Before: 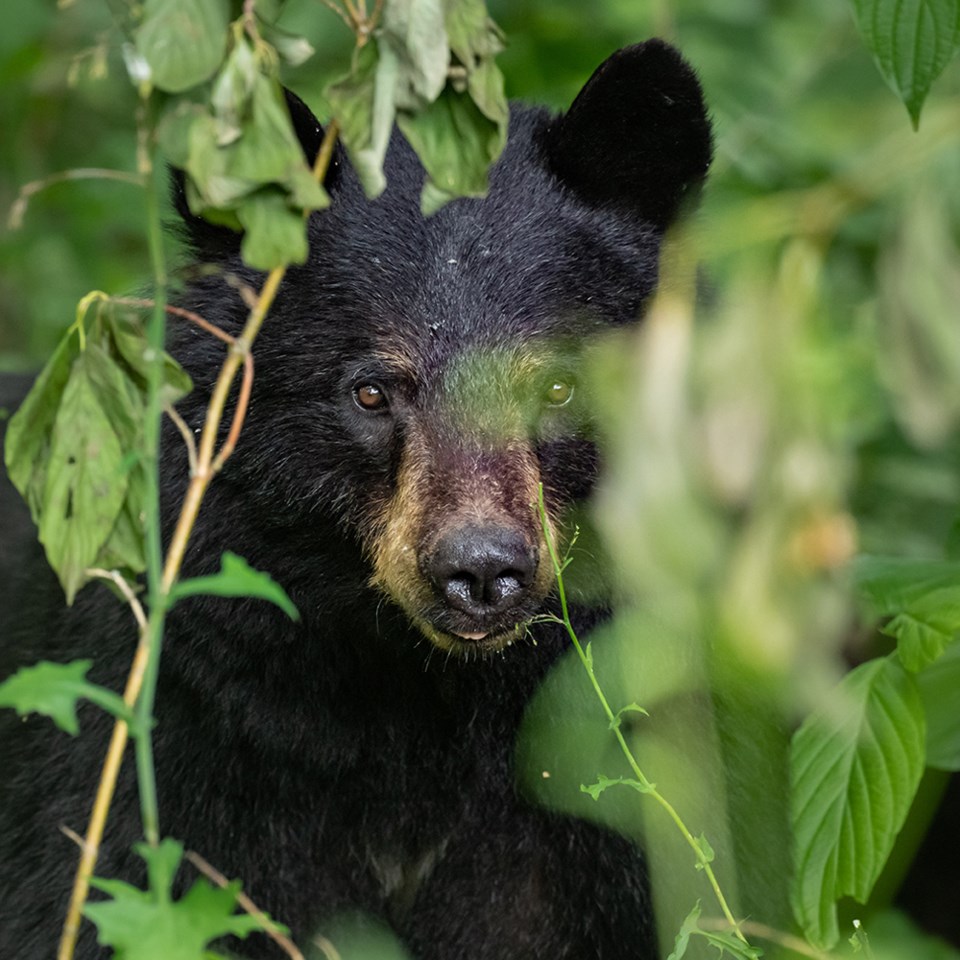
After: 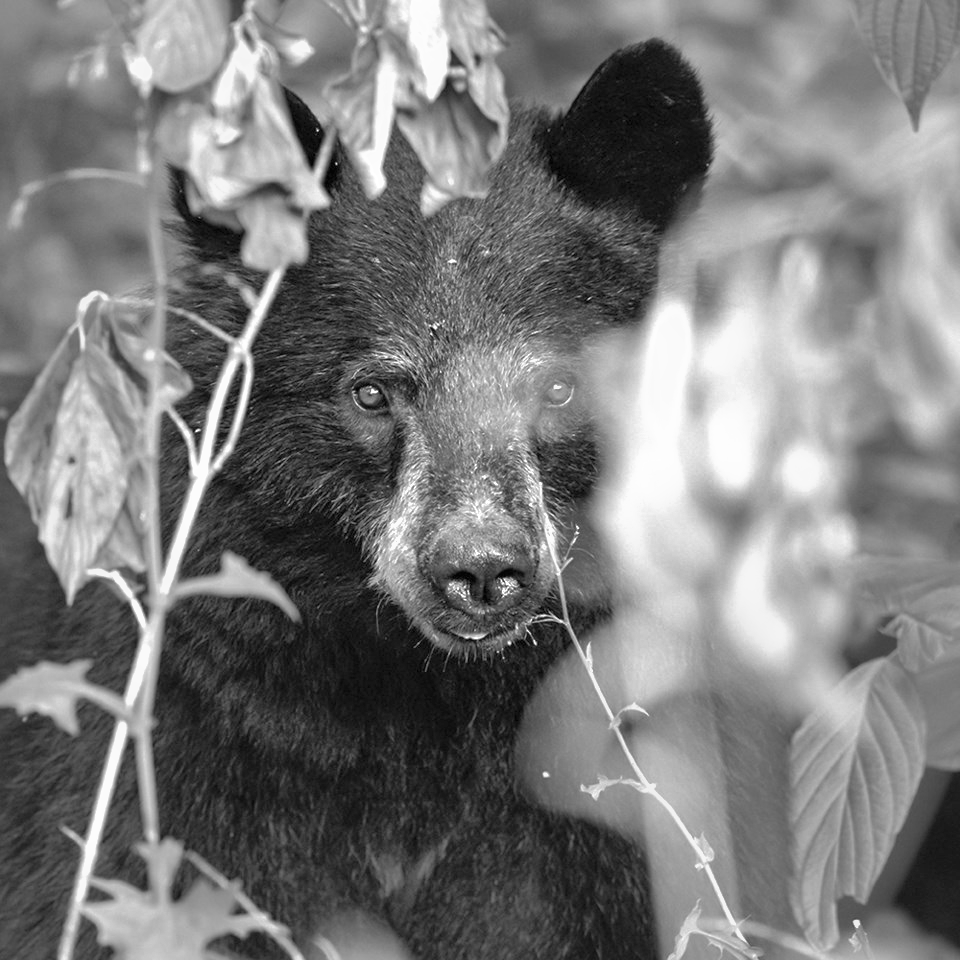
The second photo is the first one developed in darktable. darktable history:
shadows and highlights: on, module defaults
exposure: black level correction 0, exposure 1.1 EV, compensate exposure bias true, compensate highlight preservation false
monochrome: size 1
